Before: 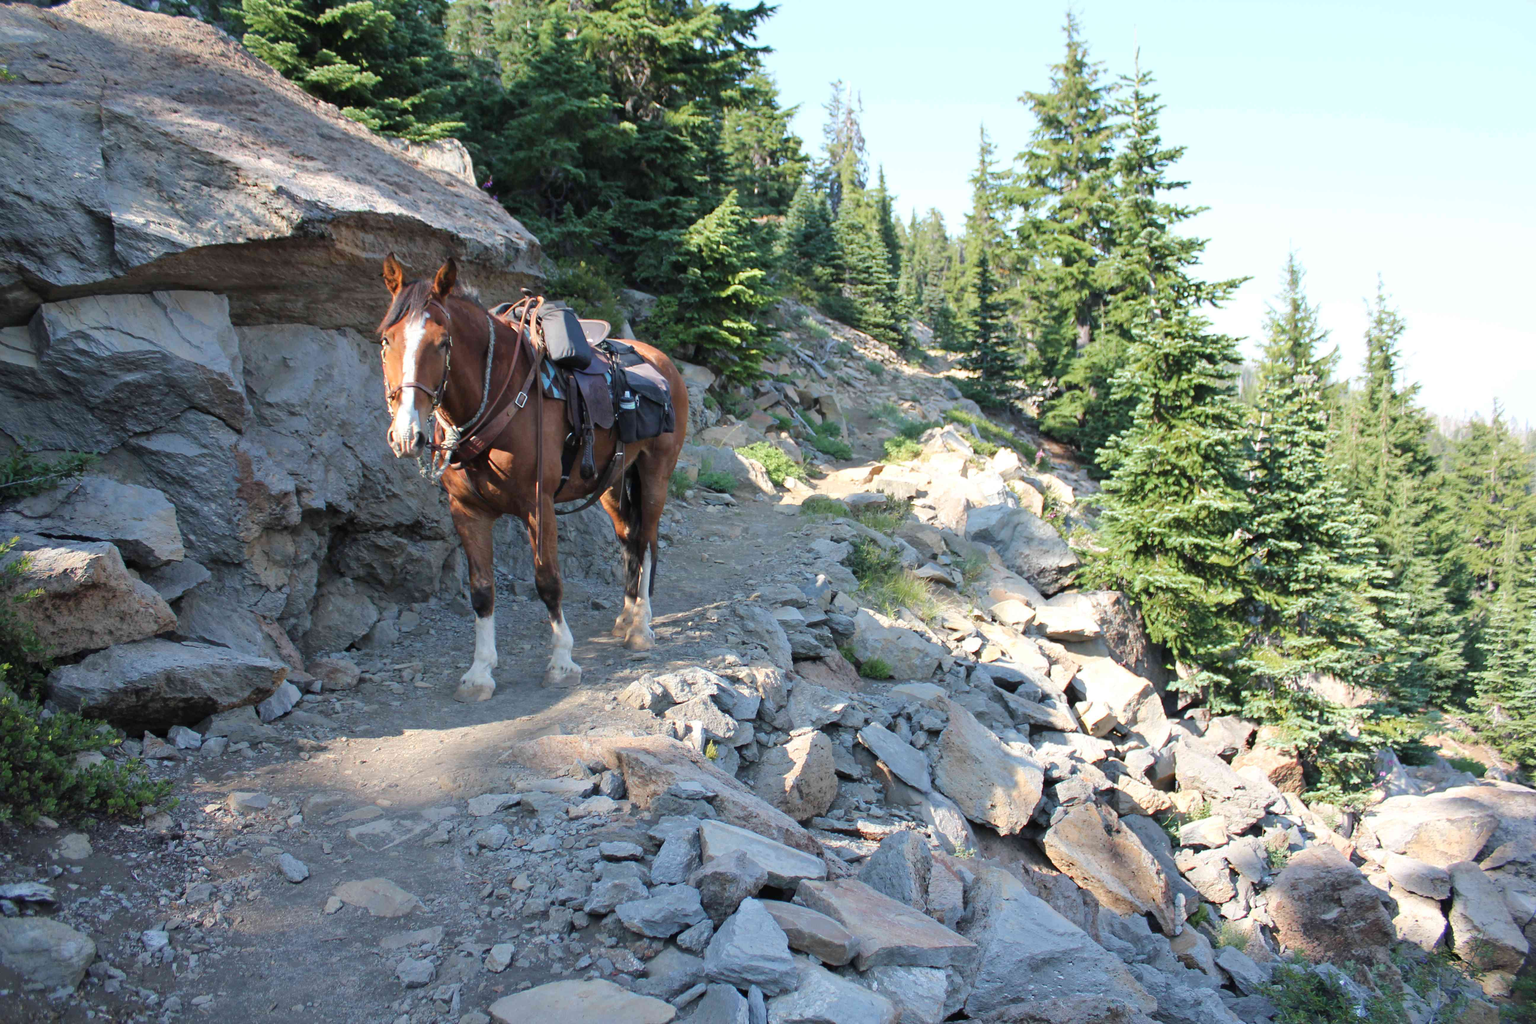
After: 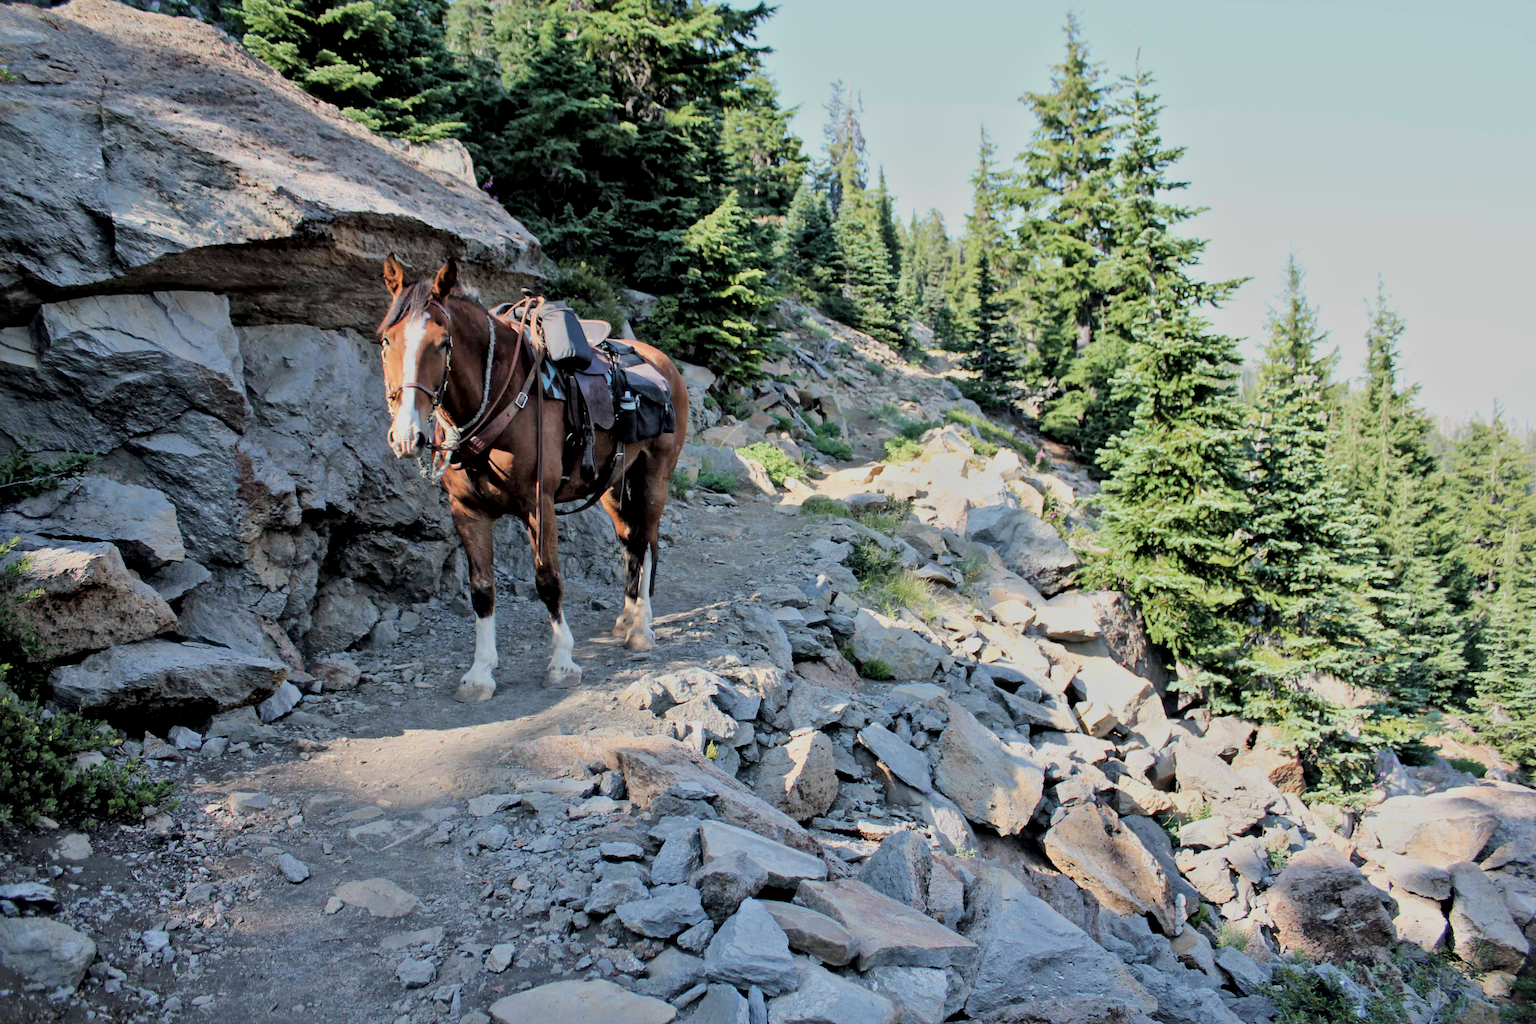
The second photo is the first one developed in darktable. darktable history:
local contrast: mode bilateral grid, contrast 25, coarseness 60, detail 151%, midtone range 0.2
filmic rgb: black relative exposure -6.15 EV, white relative exposure 6.96 EV, hardness 2.23, color science v6 (2022)
